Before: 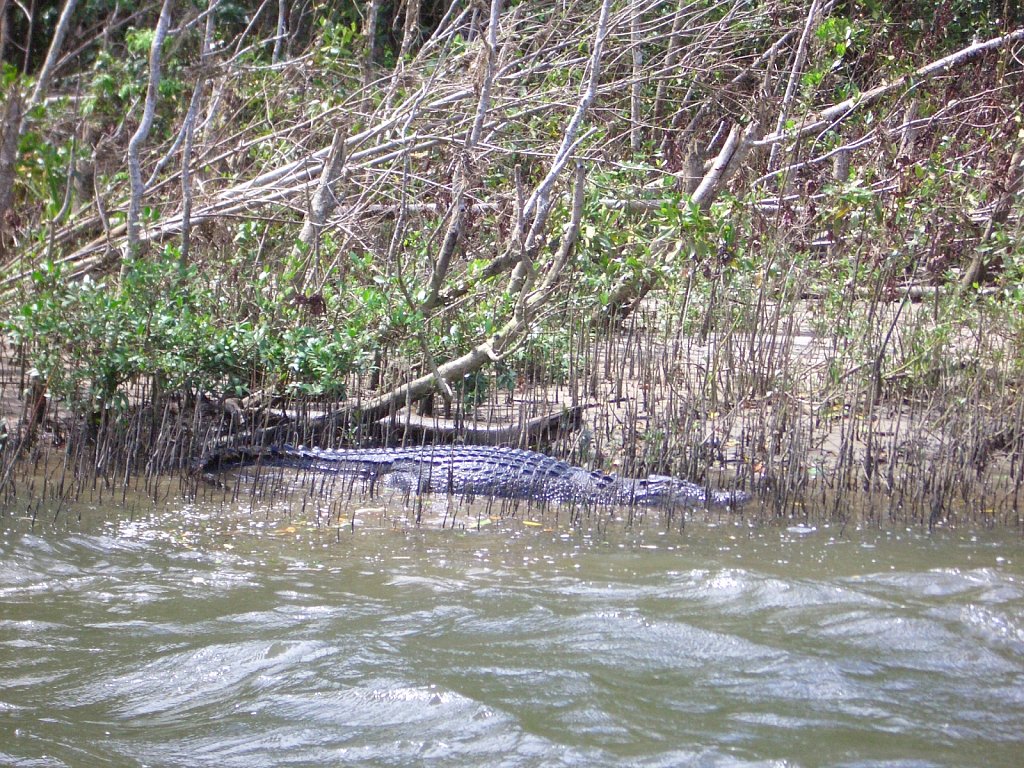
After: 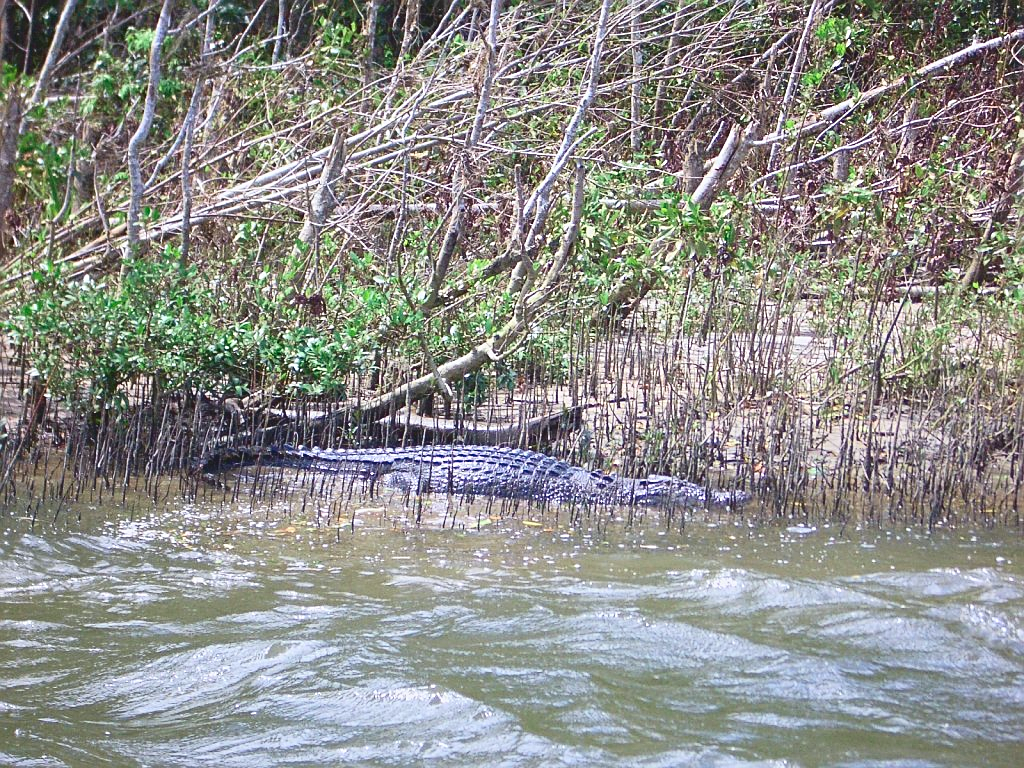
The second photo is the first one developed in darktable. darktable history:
tone curve: curves: ch0 [(0, 0.084) (0.155, 0.169) (0.46, 0.466) (0.751, 0.788) (1, 0.961)]; ch1 [(0, 0) (0.43, 0.408) (0.476, 0.469) (0.505, 0.503) (0.553, 0.563) (0.592, 0.581) (0.631, 0.625) (1, 1)]; ch2 [(0, 0) (0.505, 0.495) (0.55, 0.557) (0.583, 0.573) (1, 1)], color space Lab, independent channels, preserve colors none
sharpen: on, module defaults
